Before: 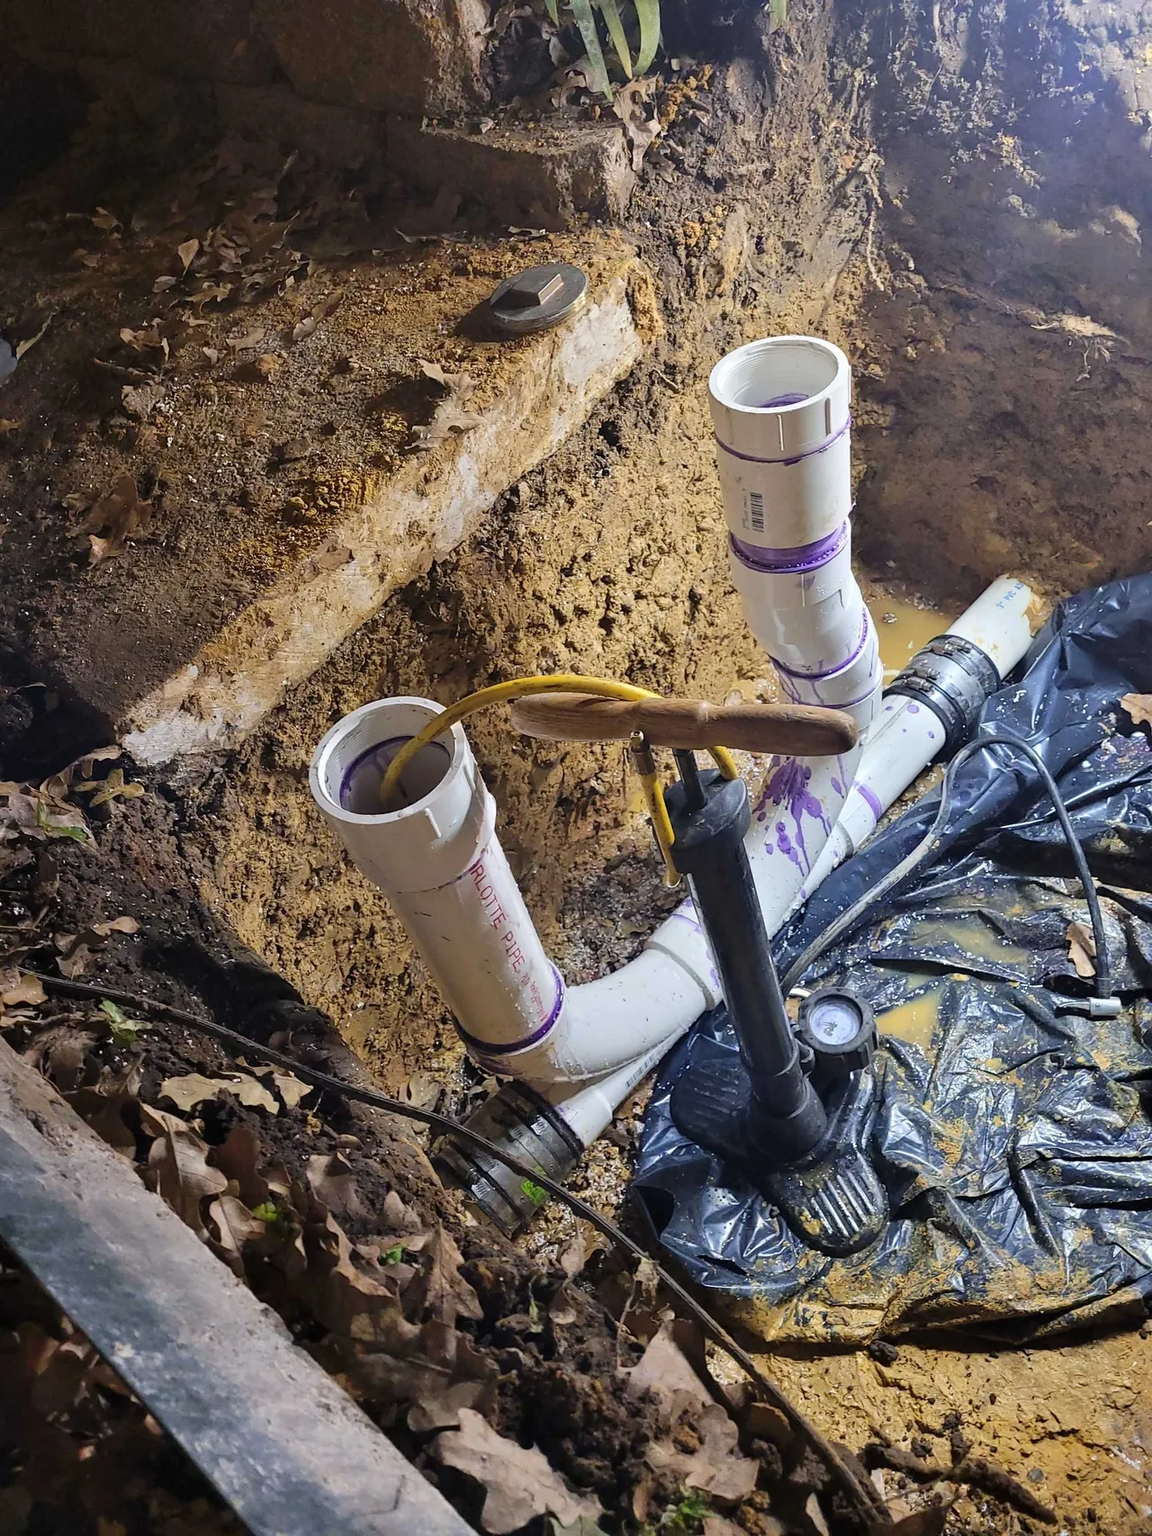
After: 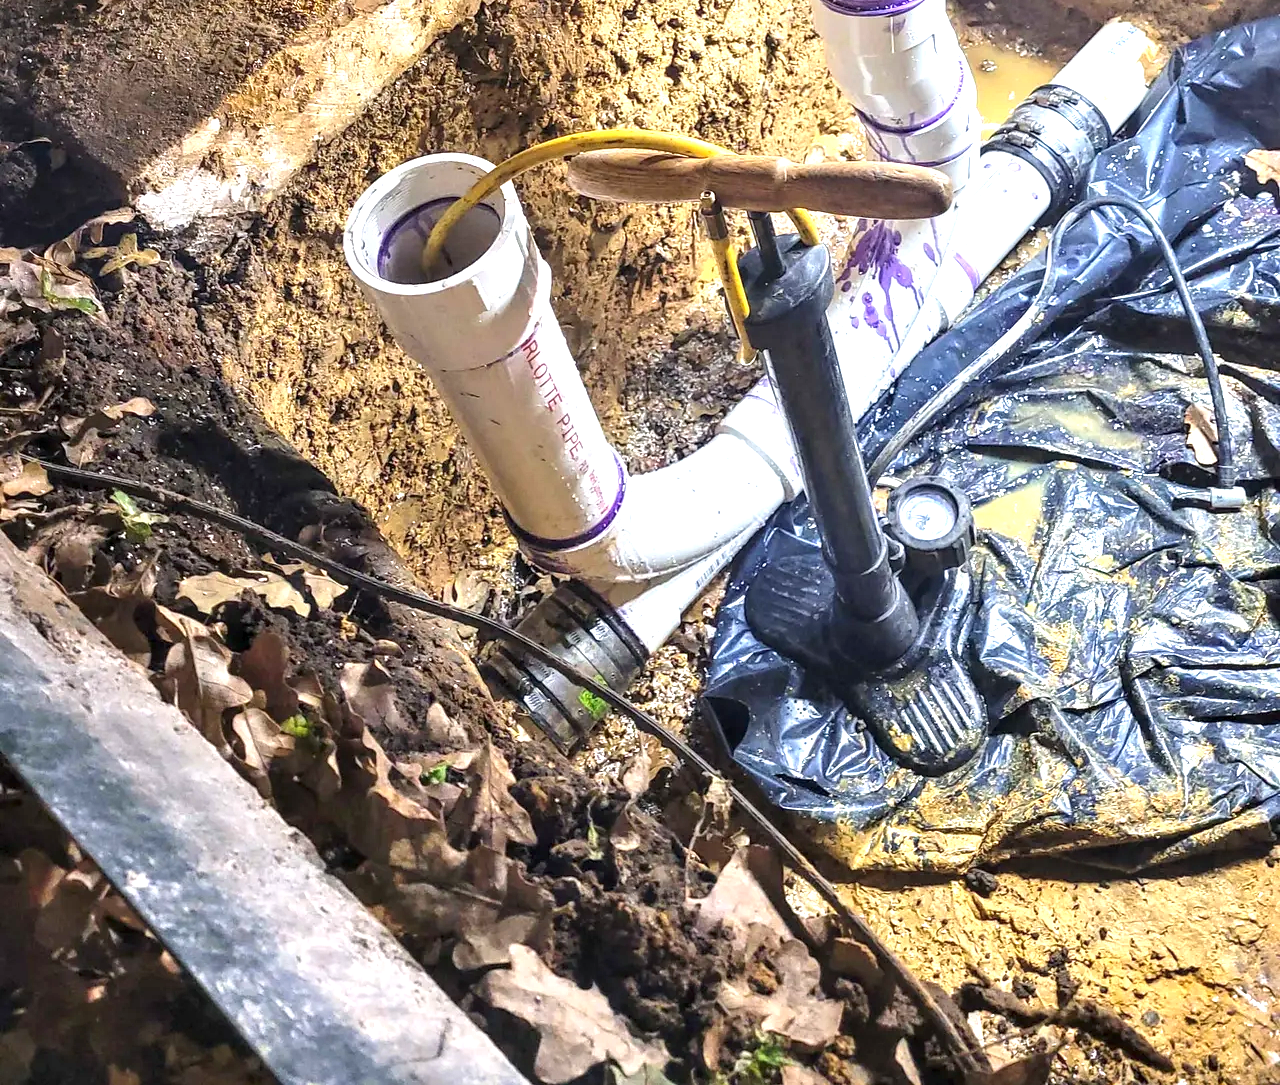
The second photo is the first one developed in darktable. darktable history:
crop and rotate: top 36.435%
local contrast: on, module defaults
exposure: exposure 1.2 EV, compensate highlight preservation false
contrast equalizer: octaves 7, y [[0.6 ×6], [0.55 ×6], [0 ×6], [0 ×6], [0 ×6]], mix 0.15
